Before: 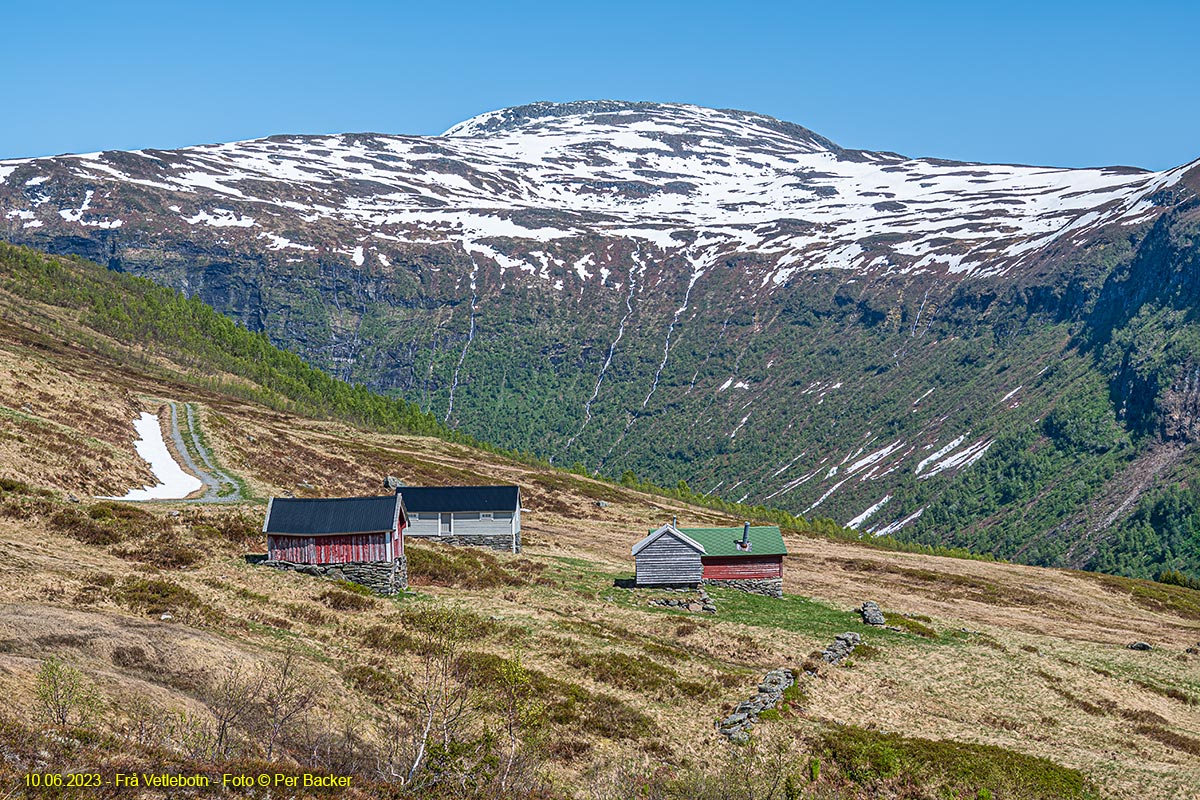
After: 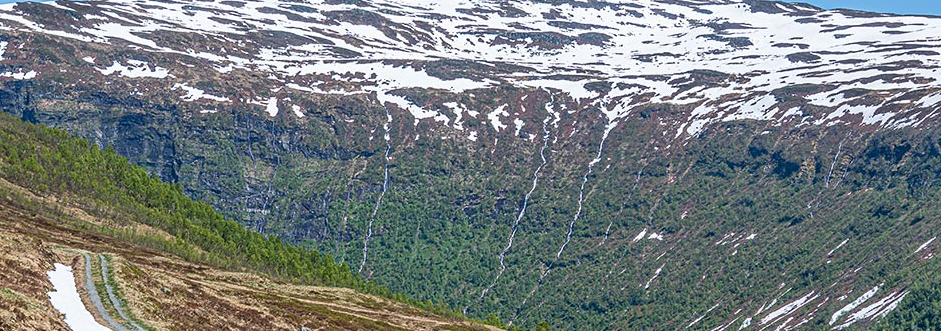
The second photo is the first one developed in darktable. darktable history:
crop: left 7.174%, top 18.653%, right 14.352%, bottom 39.86%
